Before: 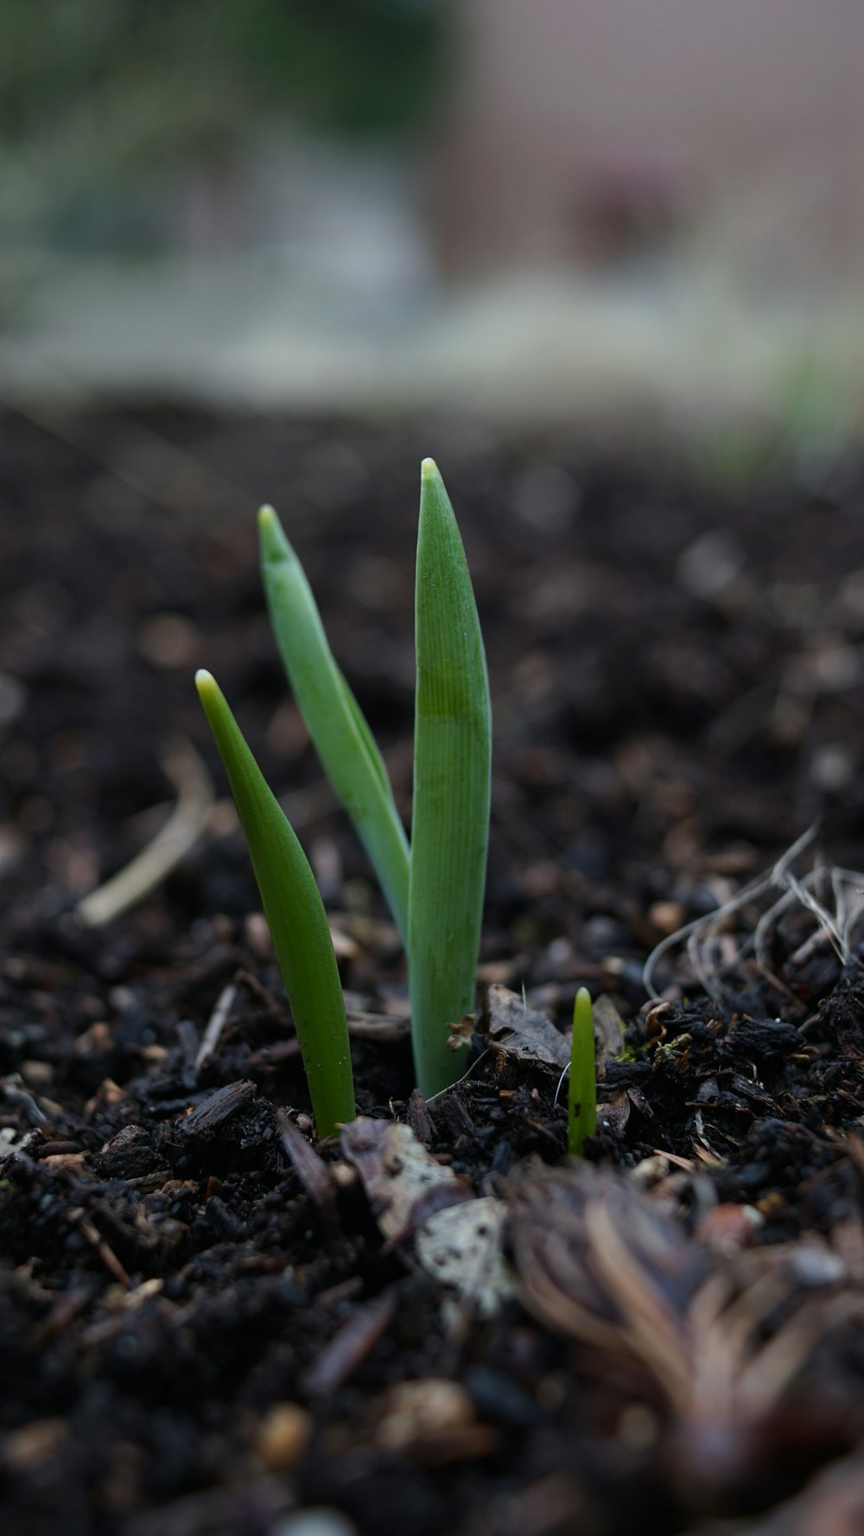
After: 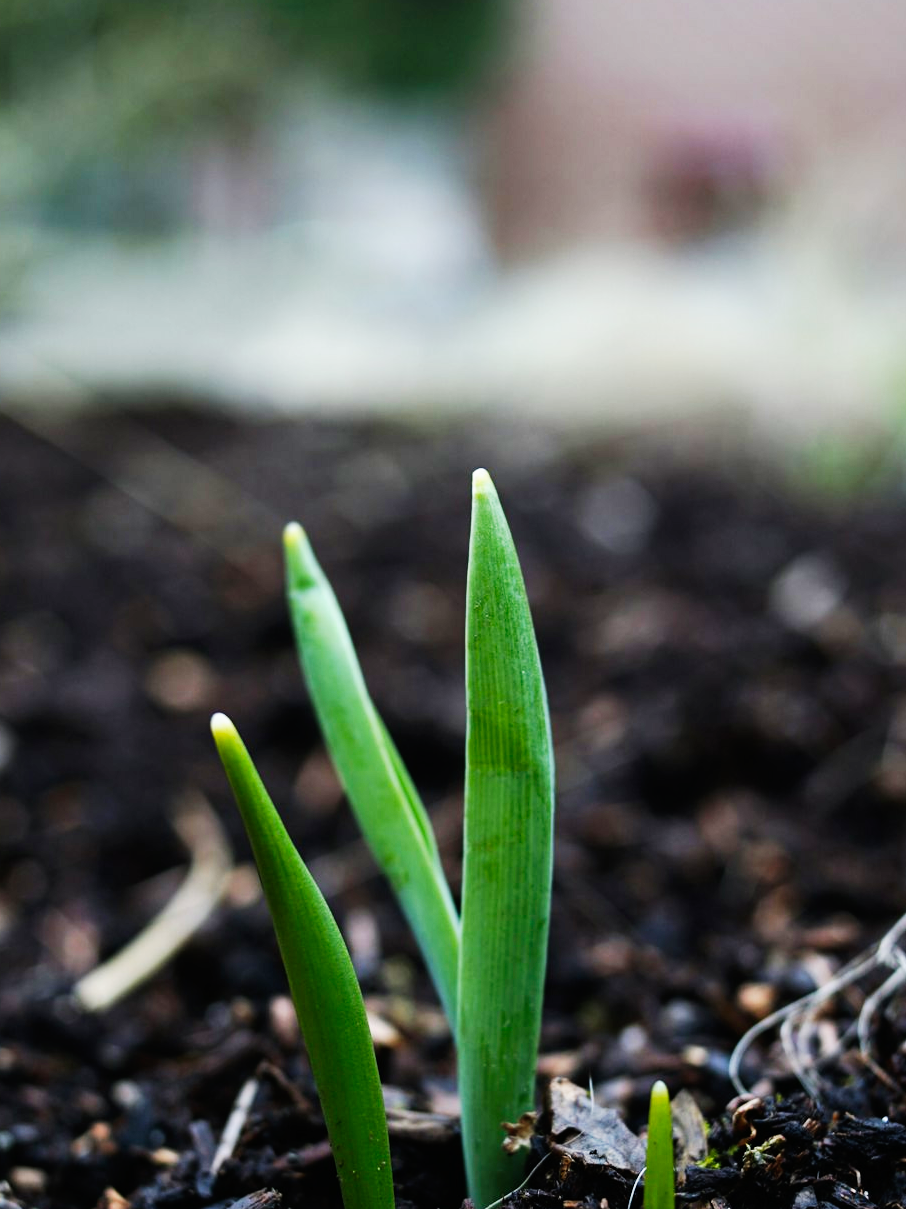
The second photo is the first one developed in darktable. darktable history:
crop: left 1.583%, top 3.438%, right 7.725%, bottom 28.477%
shadows and highlights: shadows 20.91, highlights -36.58, highlights color adjustment 40.14%, soften with gaussian
base curve: curves: ch0 [(0, 0) (0.007, 0.004) (0.027, 0.03) (0.046, 0.07) (0.207, 0.54) (0.442, 0.872) (0.673, 0.972) (1, 1)], preserve colors none
